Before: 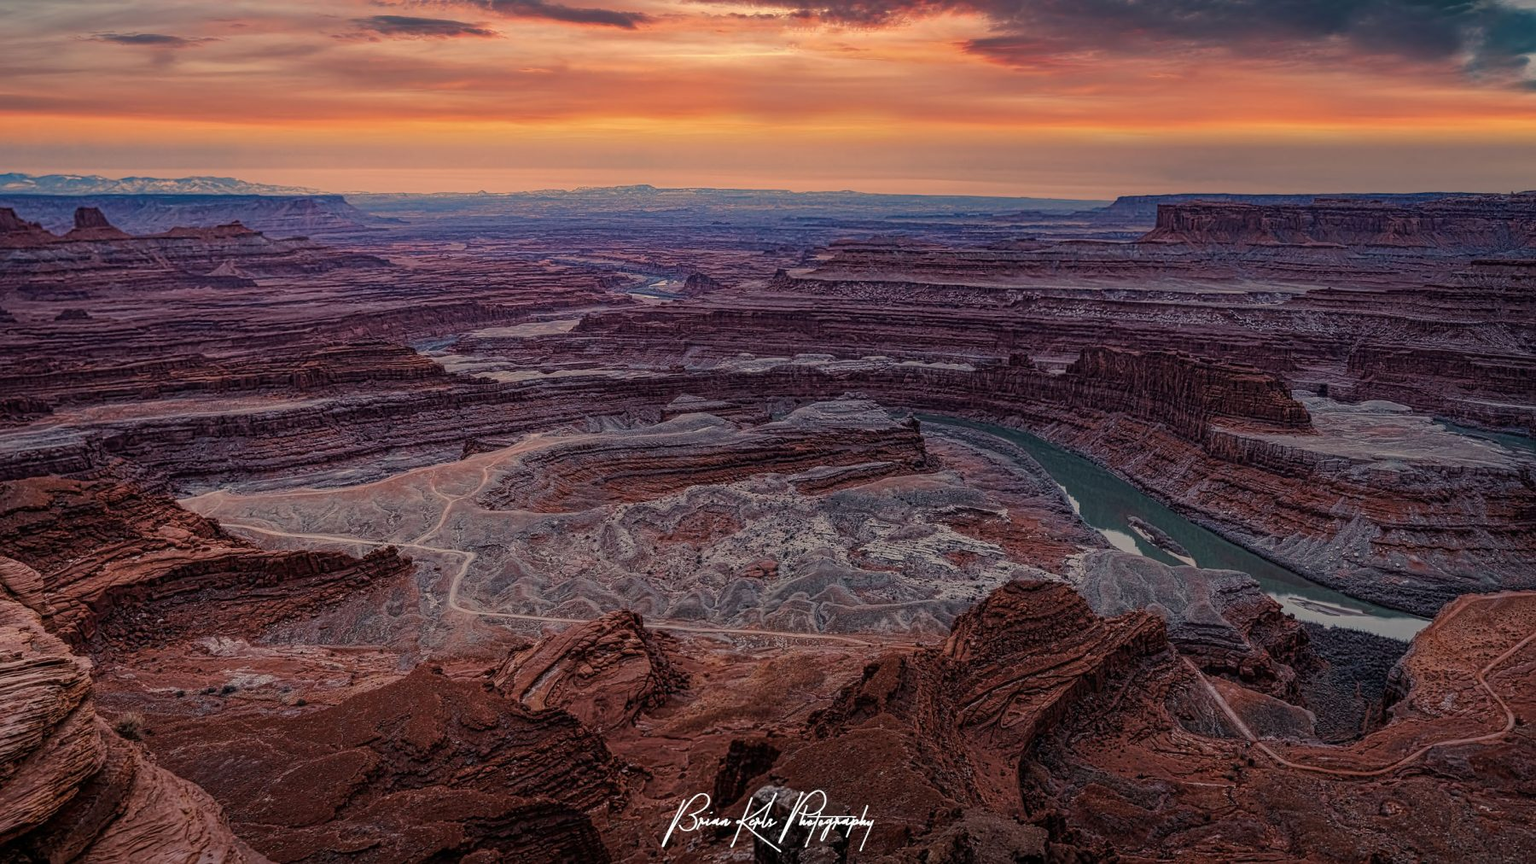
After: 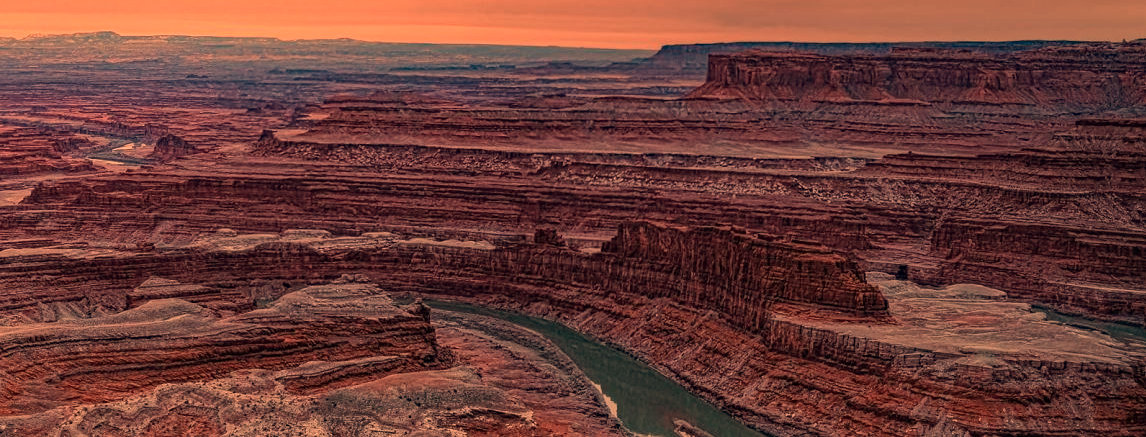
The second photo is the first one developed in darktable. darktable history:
color calibration: x 0.367, y 0.379, temperature 4395.86 K
local contrast: mode bilateral grid, contrast 10, coarseness 25, detail 115%, midtone range 0.2
haze removal: adaptive false
crop: left 36.005%, top 18.293%, right 0.31%, bottom 38.444%
white balance: red 1.467, blue 0.684
